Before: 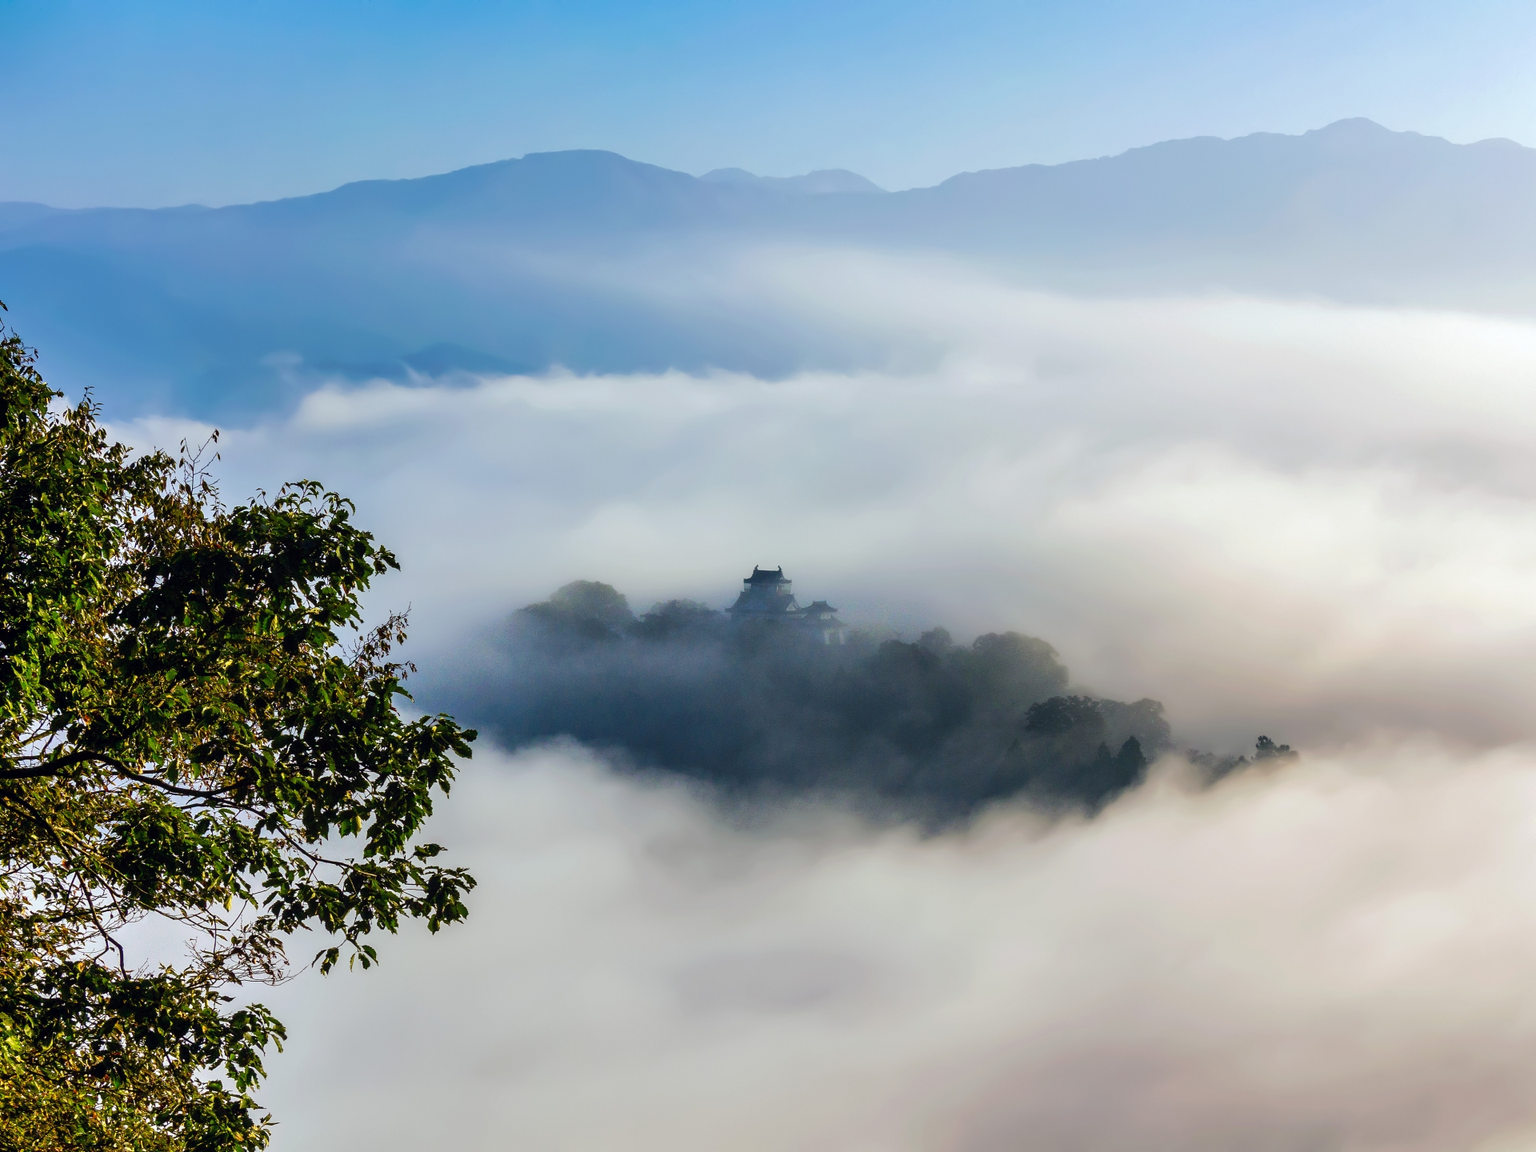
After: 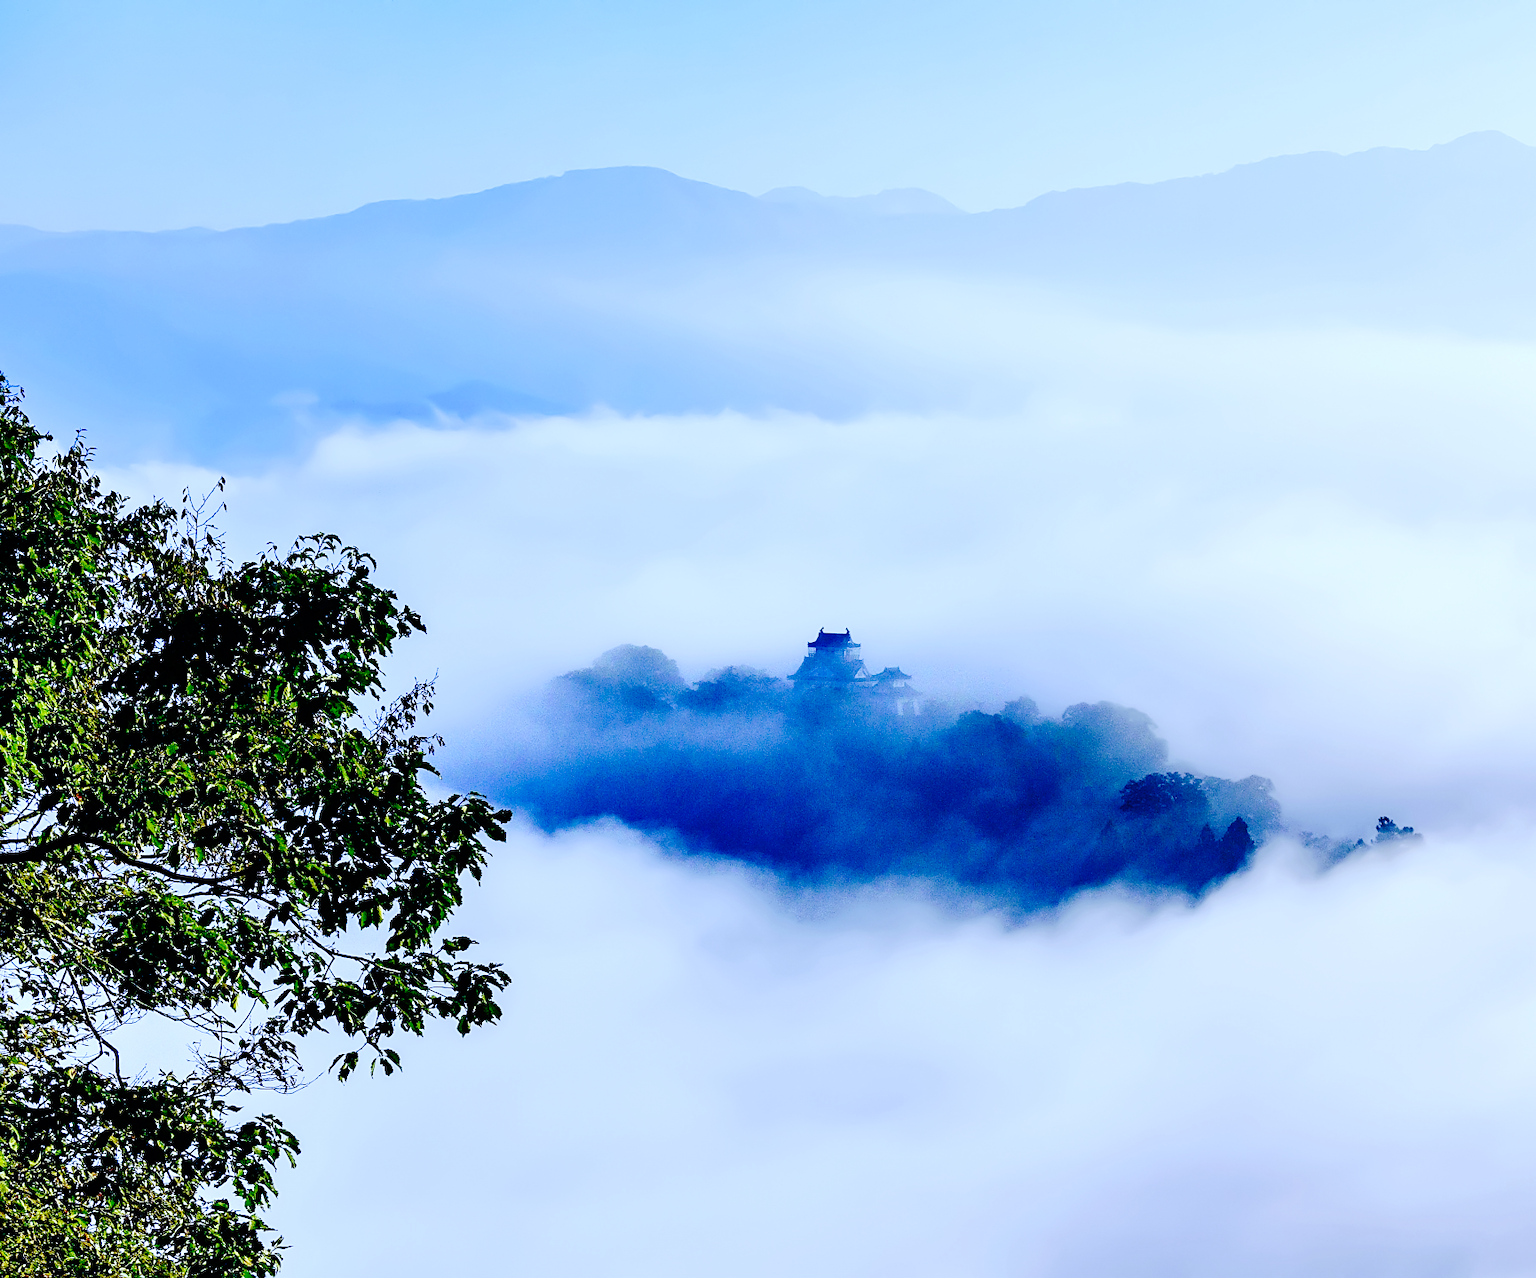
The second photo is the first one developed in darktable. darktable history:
white balance: red 0.766, blue 1.537
crop and rotate: left 1.088%, right 8.807%
sharpen: on, module defaults
base curve: curves: ch0 [(0, 0) (0.036, 0.01) (0.123, 0.254) (0.258, 0.504) (0.507, 0.748) (1, 1)], preserve colors none
